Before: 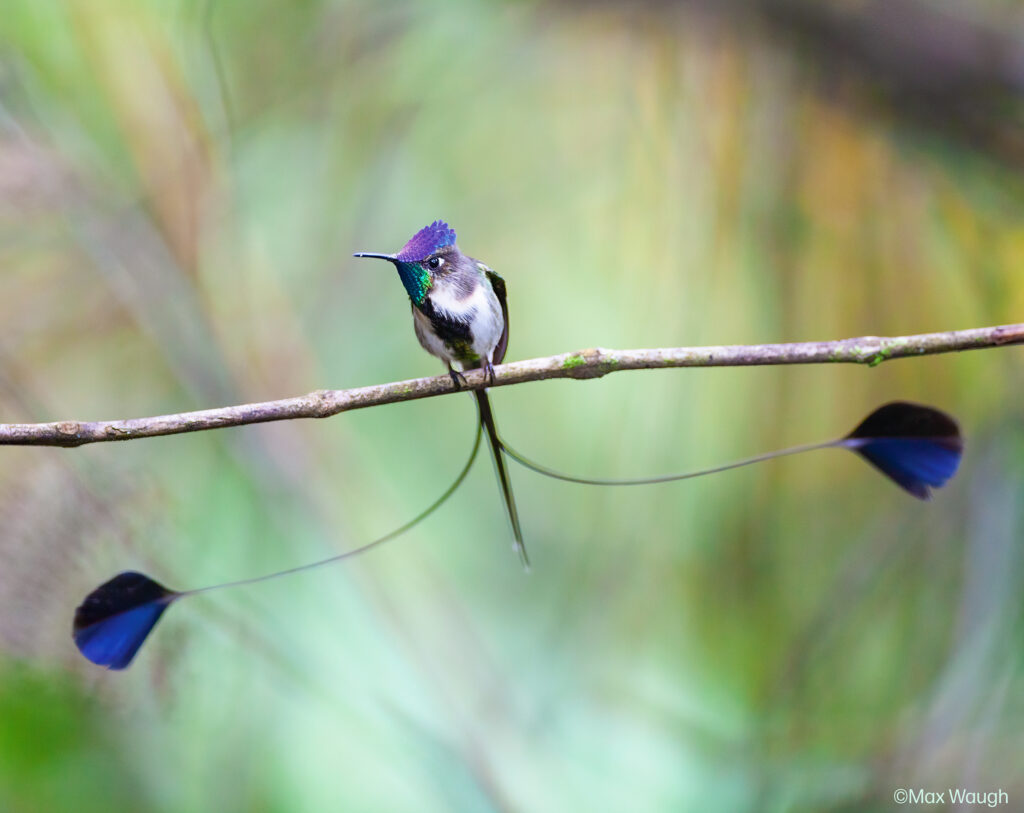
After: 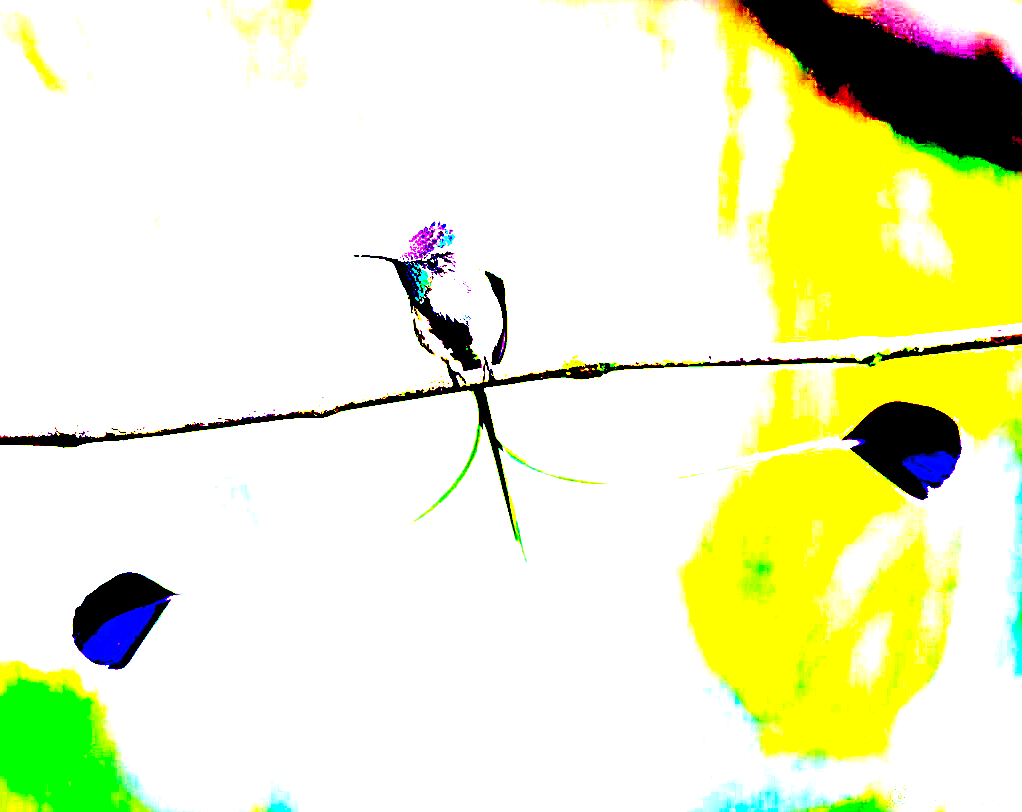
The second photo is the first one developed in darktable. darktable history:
crop and rotate: left 0.155%, bottom 0.007%
color balance rgb: shadows lift › chroma 0.891%, shadows lift › hue 112.61°, power › chroma 1.545%, power › hue 25.54°, highlights gain › luminance 6.2%, highlights gain › chroma 1.265%, highlights gain › hue 91.06°, global offset › chroma 0.099%, global offset › hue 253.48°, perceptual saturation grading › global saturation 11.267%
exposure: black level correction 0.098, exposure 2.938 EV, compensate highlight preservation false
sharpen: radius 3.082
